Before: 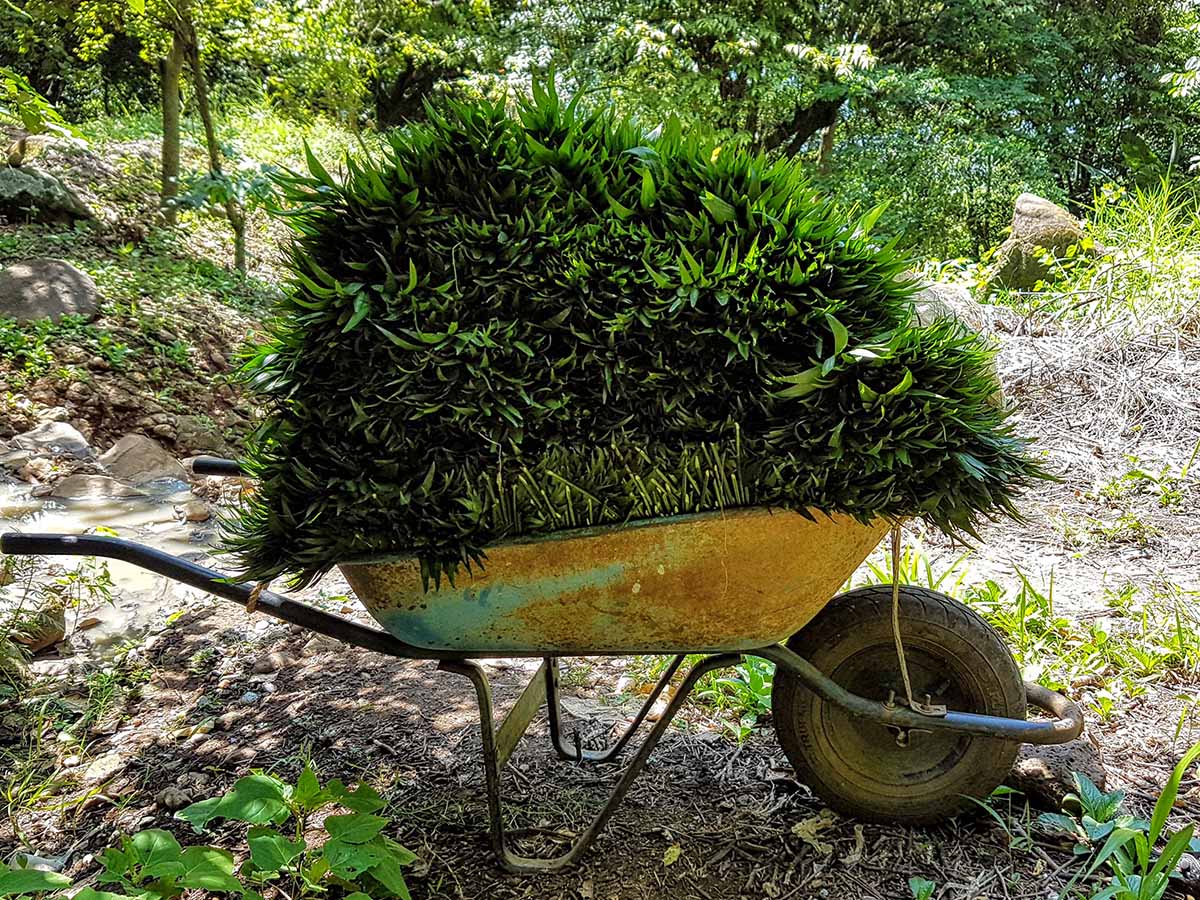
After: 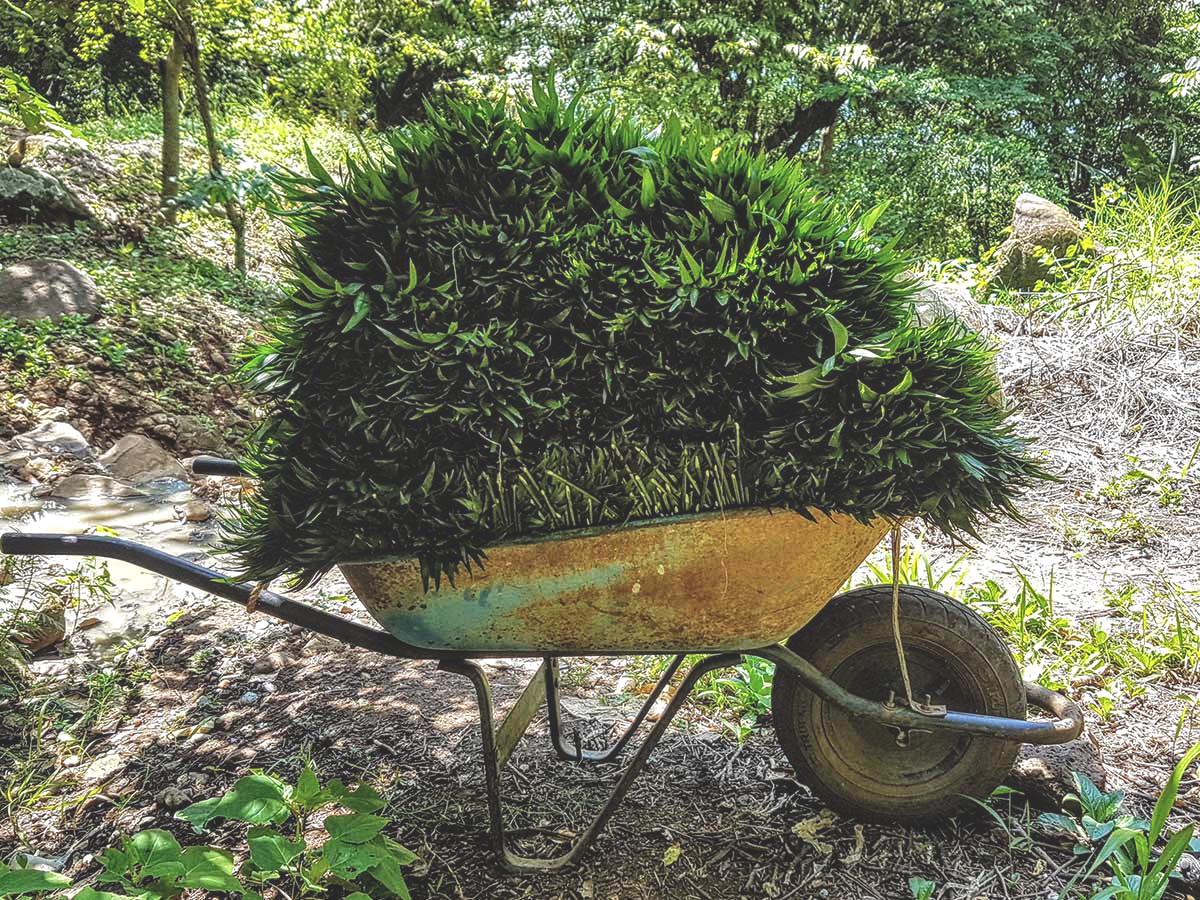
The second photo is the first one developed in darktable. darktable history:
exposure: black level correction -0.028, compensate highlight preservation false
local contrast: highlights 61%, detail 143%, midtone range 0.428
